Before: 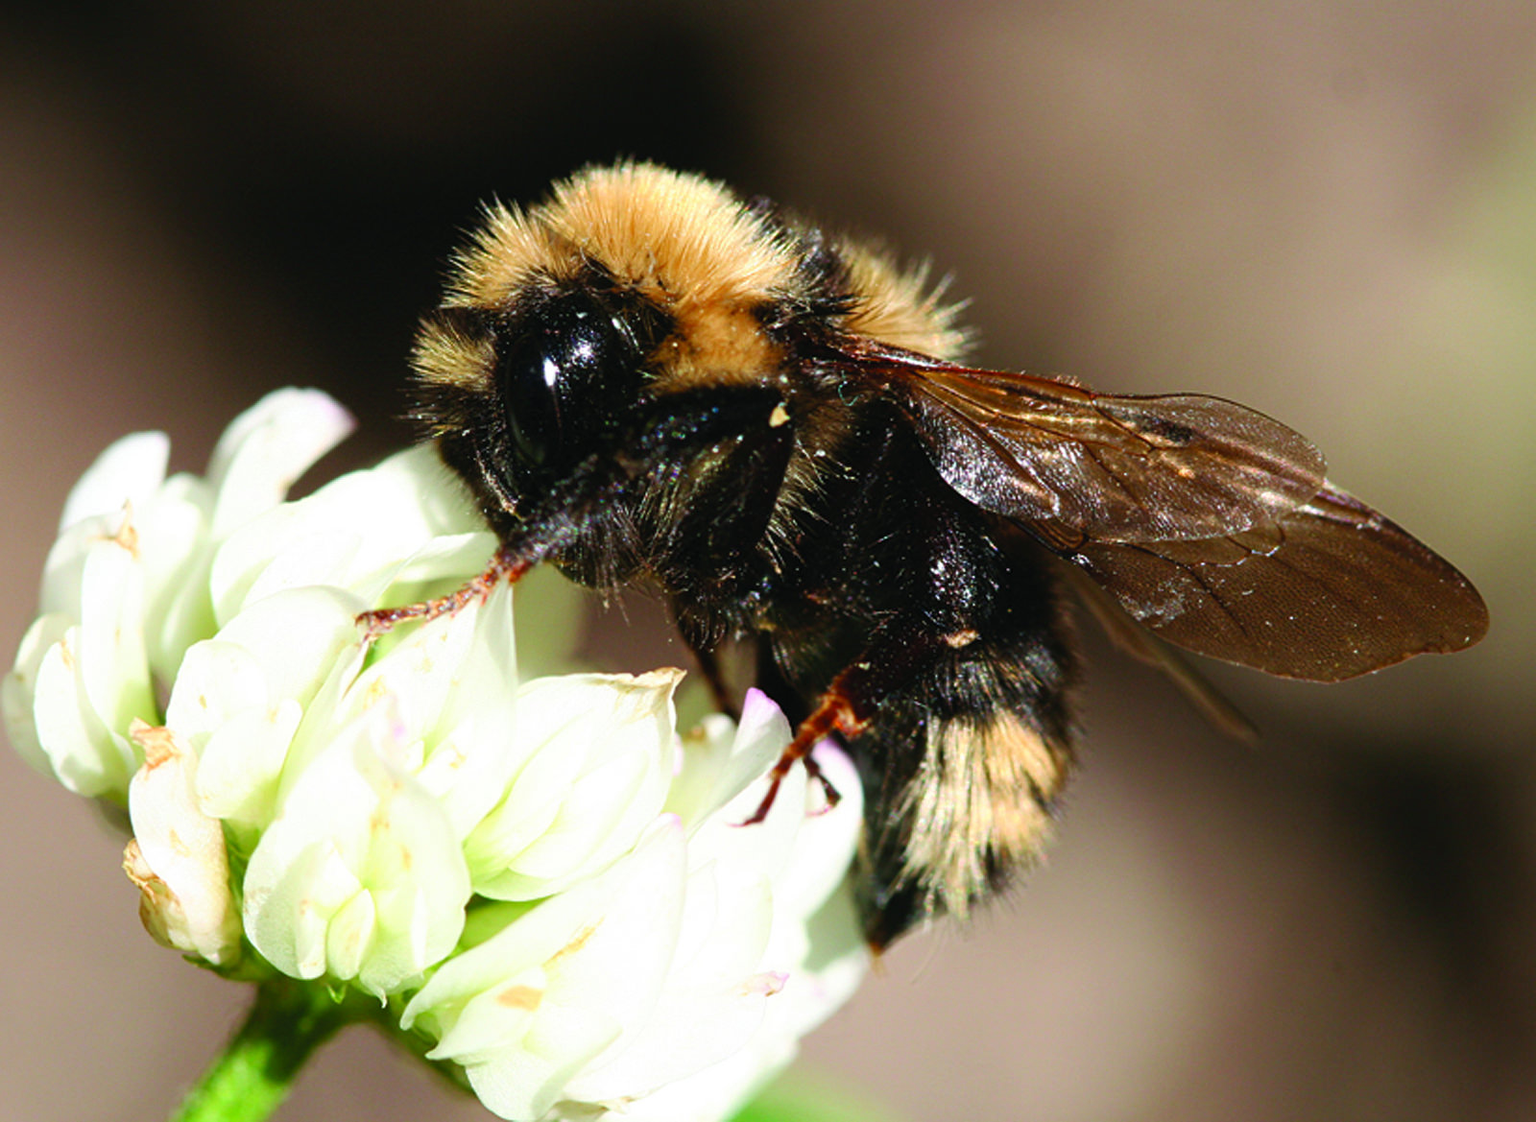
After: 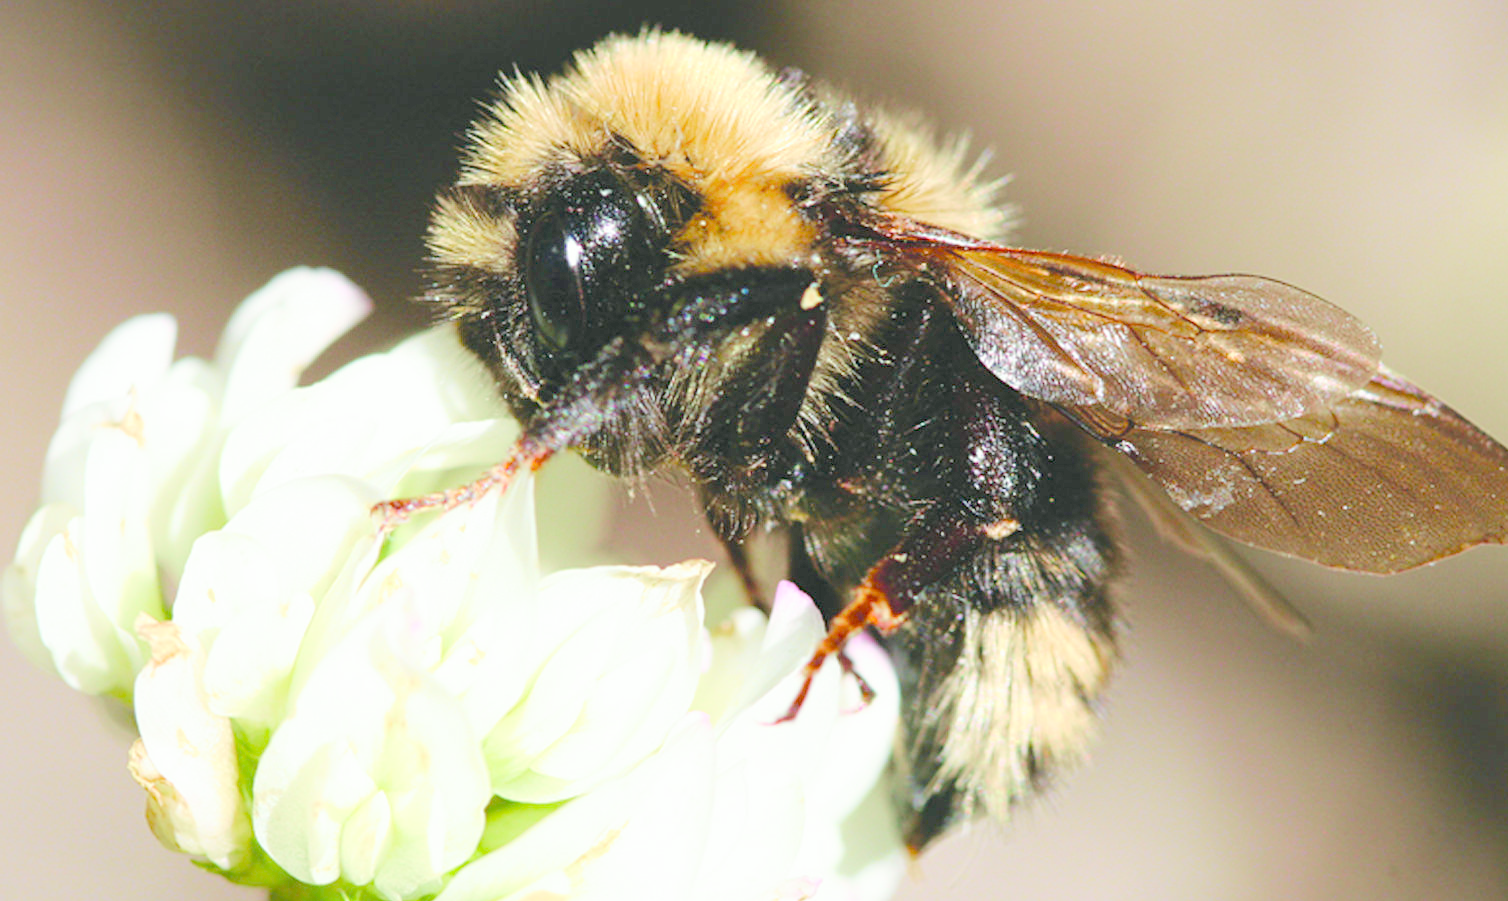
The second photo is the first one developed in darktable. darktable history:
tone curve: curves: ch0 [(0, 0.01) (0.037, 0.032) (0.131, 0.108) (0.275, 0.256) (0.483, 0.512) (0.61, 0.665) (0.696, 0.742) (0.792, 0.819) (0.911, 0.925) (0.997, 0.995)]; ch1 [(0, 0) (0.308, 0.29) (0.425, 0.411) (0.492, 0.488) (0.505, 0.503) (0.527, 0.531) (0.568, 0.594) (0.683, 0.702) (0.746, 0.77) (1, 1)]; ch2 [(0, 0) (0.246, 0.233) (0.36, 0.352) (0.415, 0.415) (0.485, 0.487) (0.502, 0.504) (0.525, 0.523) (0.539, 0.553) (0.587, 0.594) (0.636, 0.652) (0.711, 0.729) (0.845, 0.855) (0.998, 0.977)], color space Lab, independent channels, preserve colors none
crop and rotate: angle 0.03°, top 11.643%, right 5.651%, bottom 11.189%
